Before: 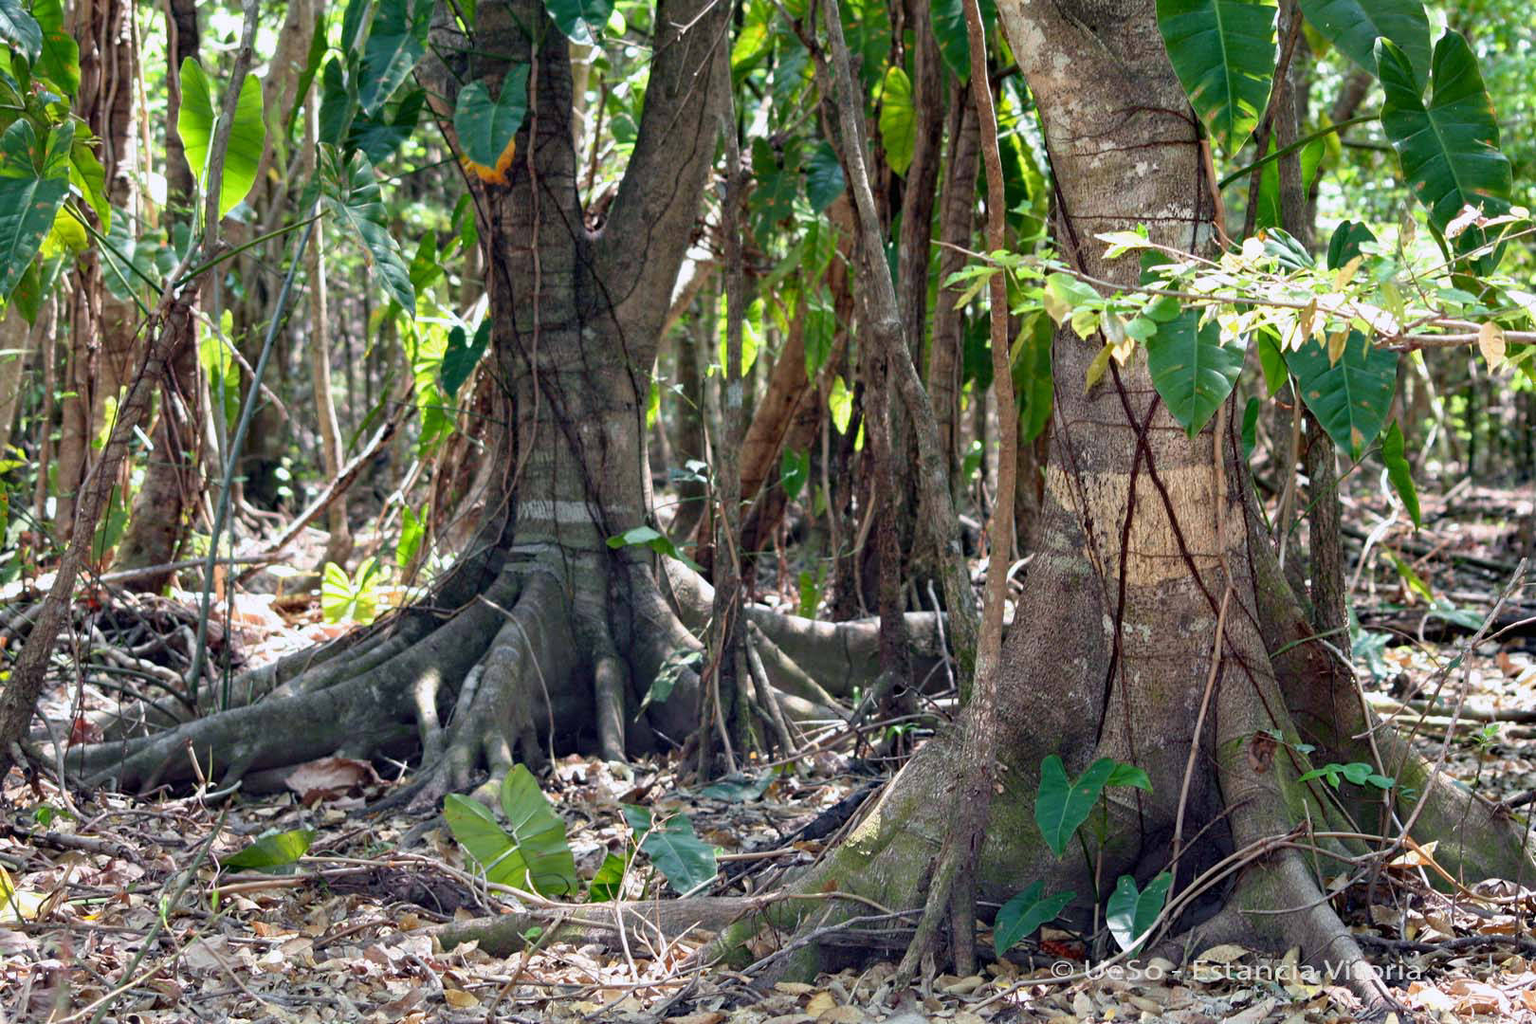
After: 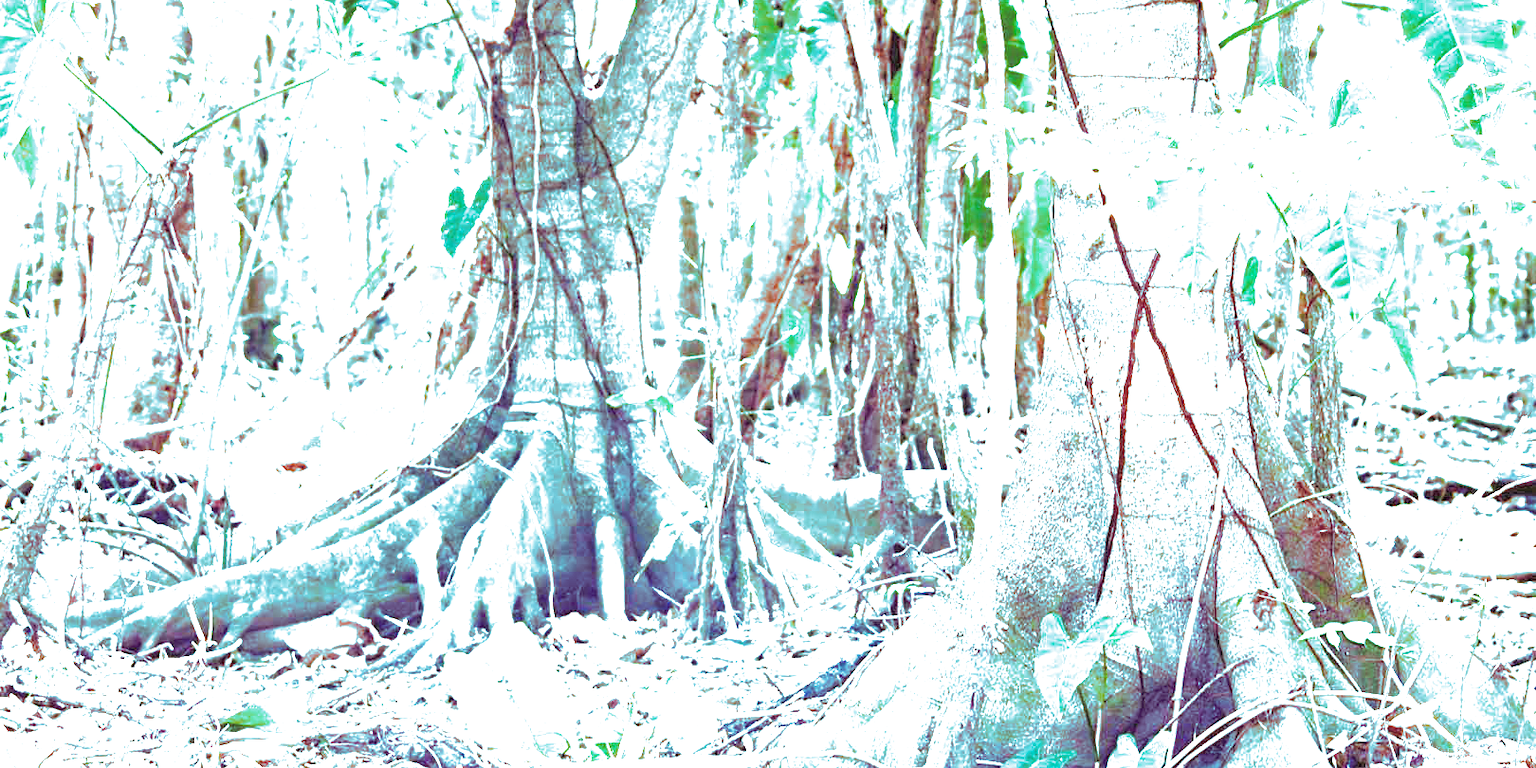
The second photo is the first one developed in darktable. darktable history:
split-toning: shadows › hue 327.6°, highlights › hue 198°, highlights › saturation 0.55, balance -21.25, compress 0%
crop: top 13.819%, bottom 11.169%
exposure: black level correction 0, exposure 4 EV, compensate exposure bias true, compensate highlight preservation false
tone equalizer: -8 EV 0.25 EV, -7 EV 0.417 EV, -6 EV 0.417 EV, -5 EV 0.25 EV, -3 EV -0.25 EV, -2 EV -0.417 EV, -1 EV -0.417 EV, +0 EV -0.25 EV, edges refinement/feathering 500, mask exposure compensation -1.57 EV, preserve details guided filter
